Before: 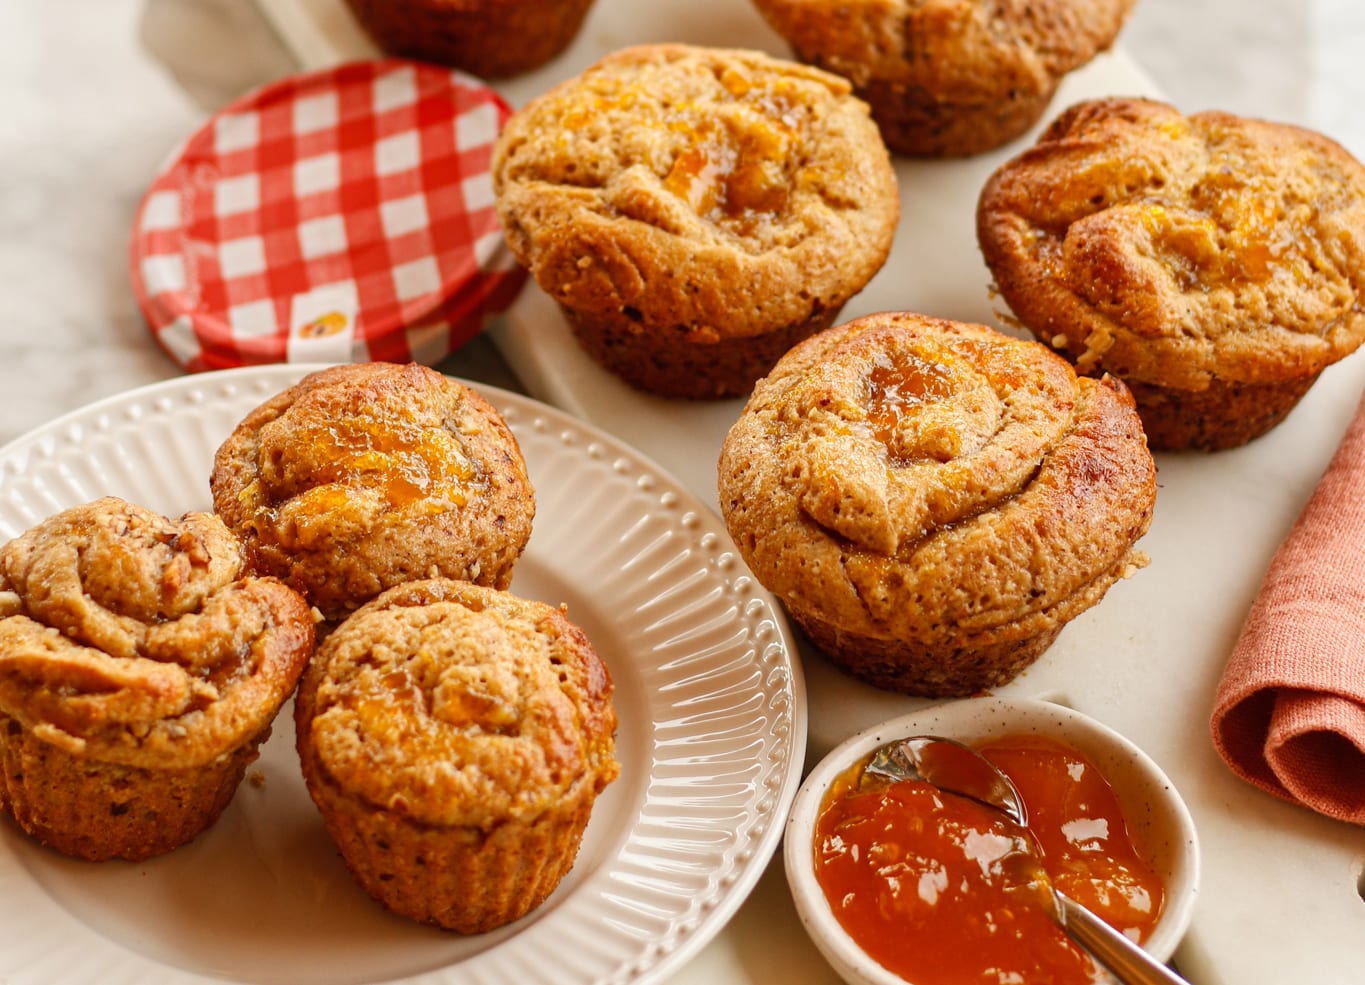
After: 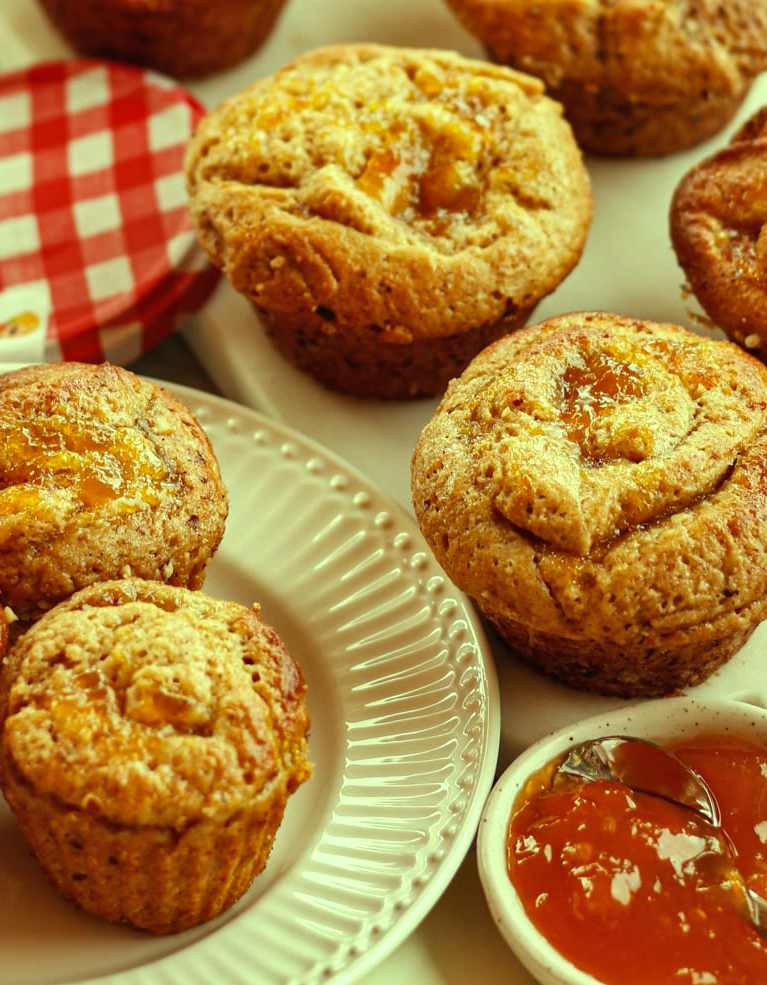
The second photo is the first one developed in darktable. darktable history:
shadows and highlights: low approximation 0.01, soften with gaussian
crop and rotate: left 22.516%, right 21.234%
color balance: mode lift, gamma, gain (sRGB), lift [0.997, 0.979, 1.021, 1.011], gamma [1, 1.084, 0.916, 0.998], gain [1, 0.87, 1.13, 1.101], contrast 4.55%, contrast fulcrum 38.24%, output saturation 104.09%
white balance: red 1.08, blue 0.791
